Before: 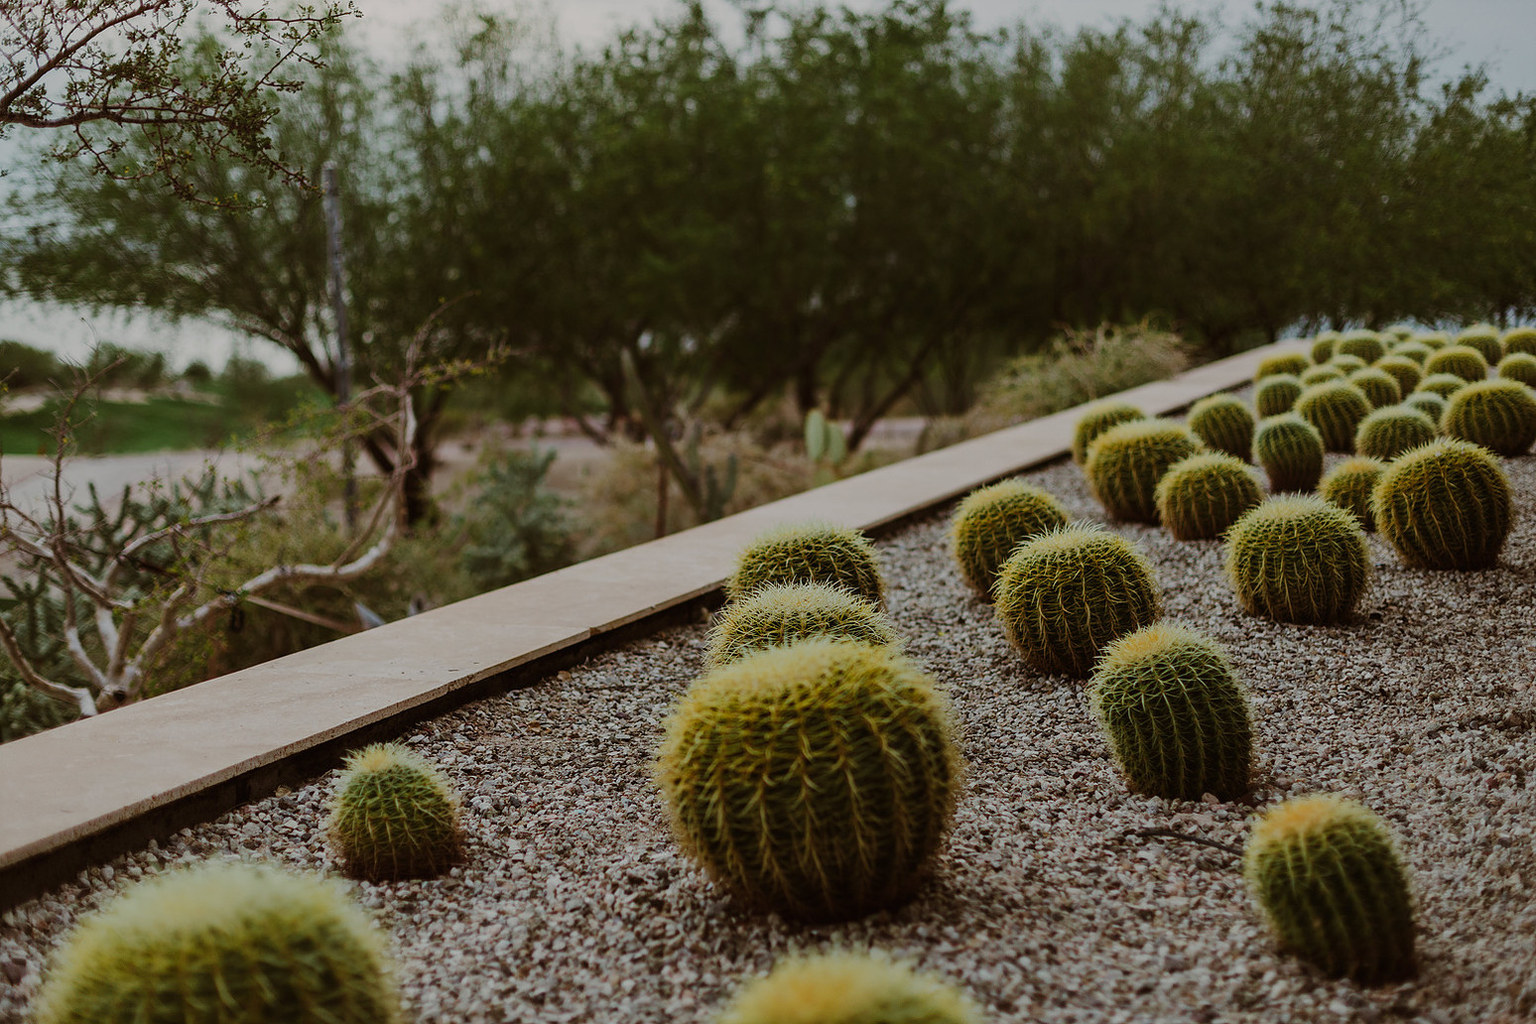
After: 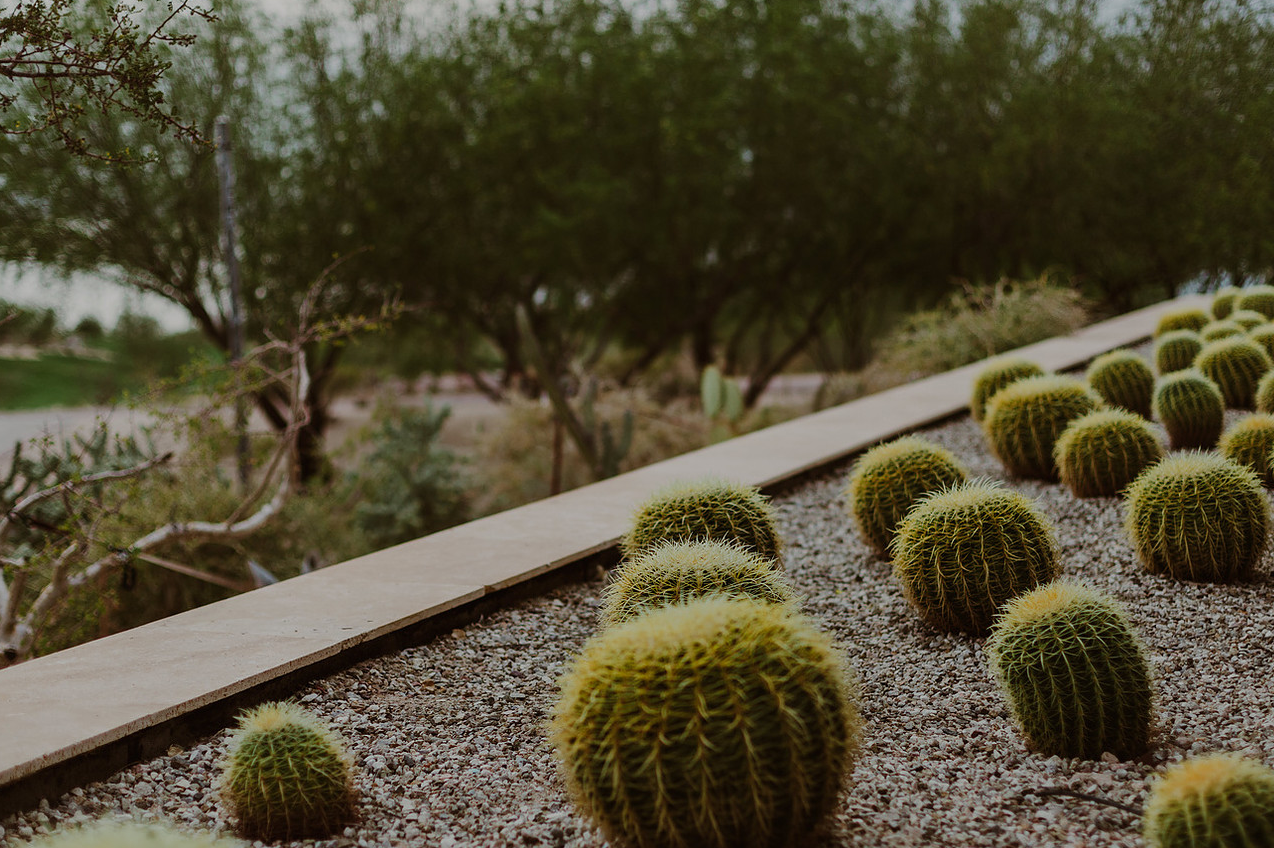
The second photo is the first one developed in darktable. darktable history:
crop and rotate: left 7.142%, top 4.63%, right 10.546%, bottom 13.11%
tone equalizer: on, module defaults
